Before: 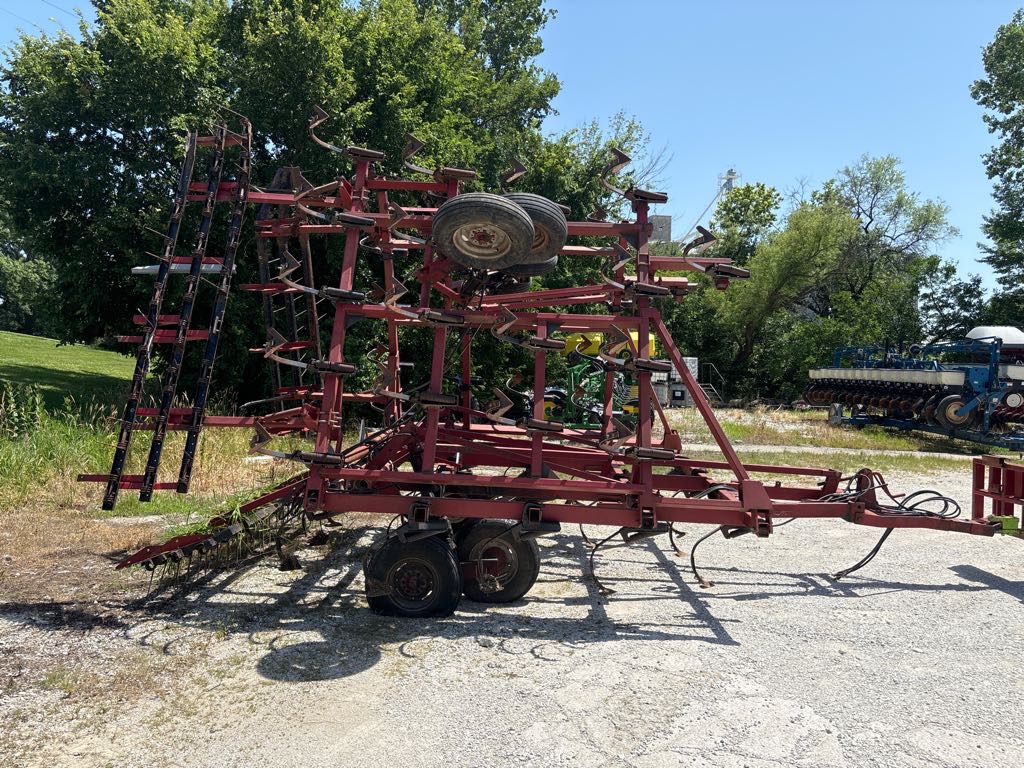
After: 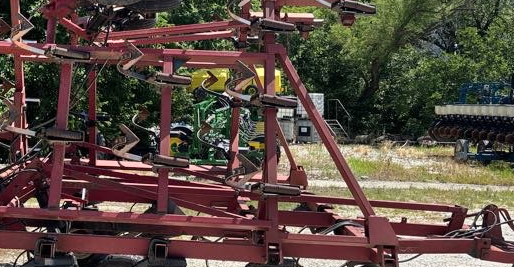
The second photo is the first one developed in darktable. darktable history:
shadows and highlights: shadows 53.17, soften with gaussian
crop: left 36.614%, top 34.429%, right 13.153%, bottom 30.828%
